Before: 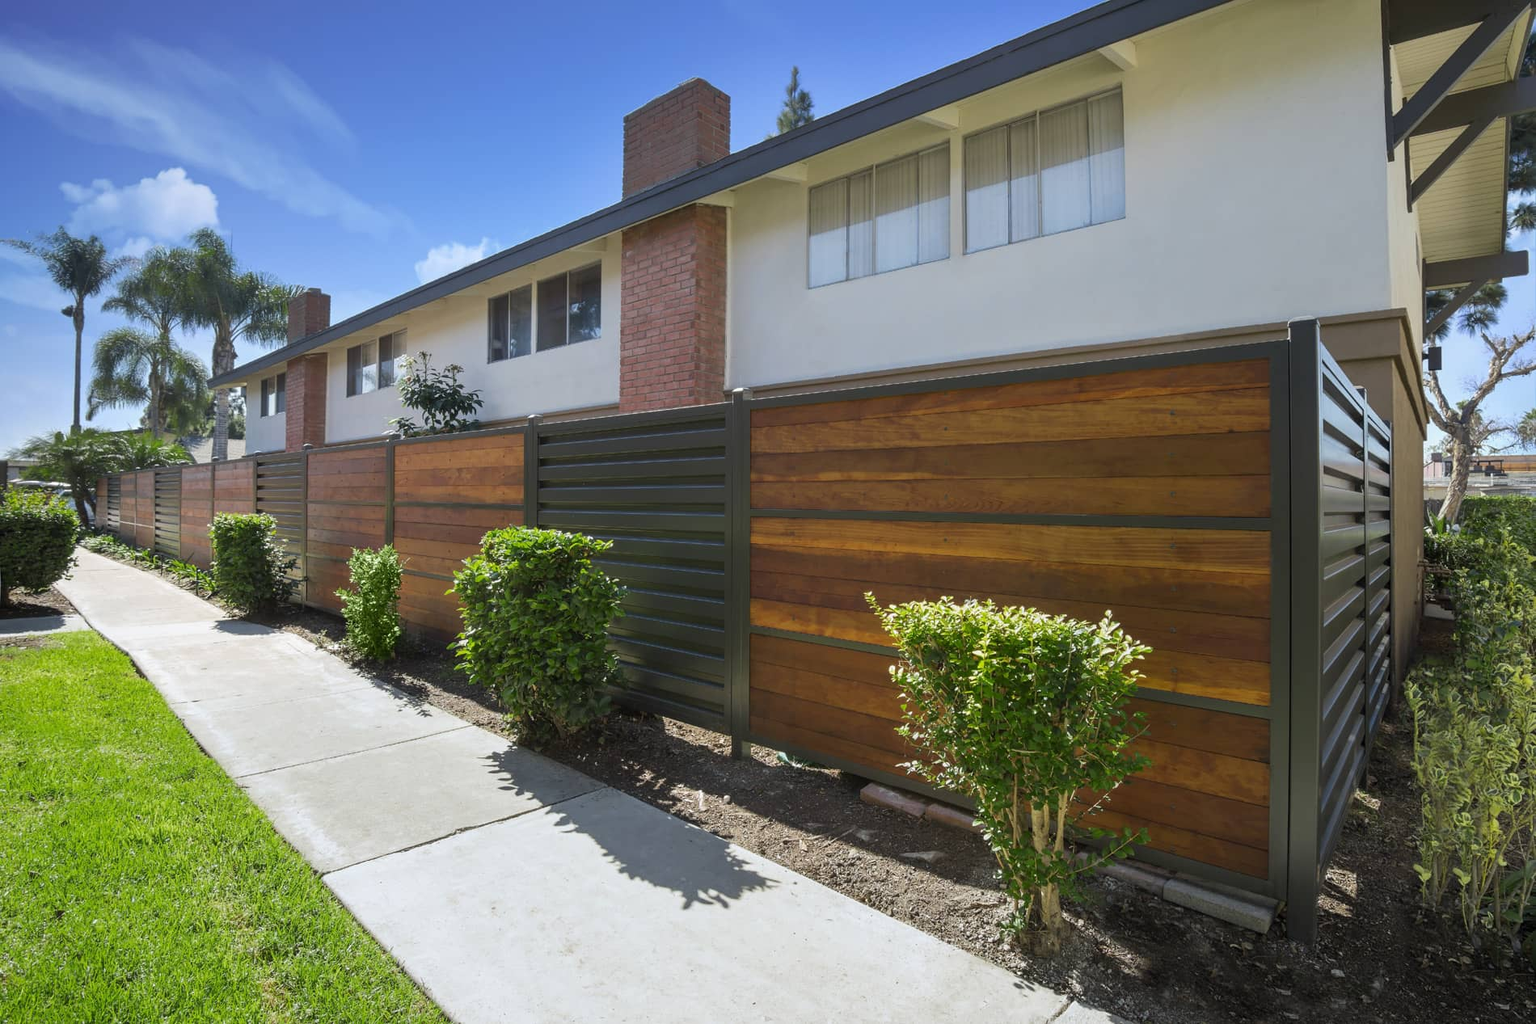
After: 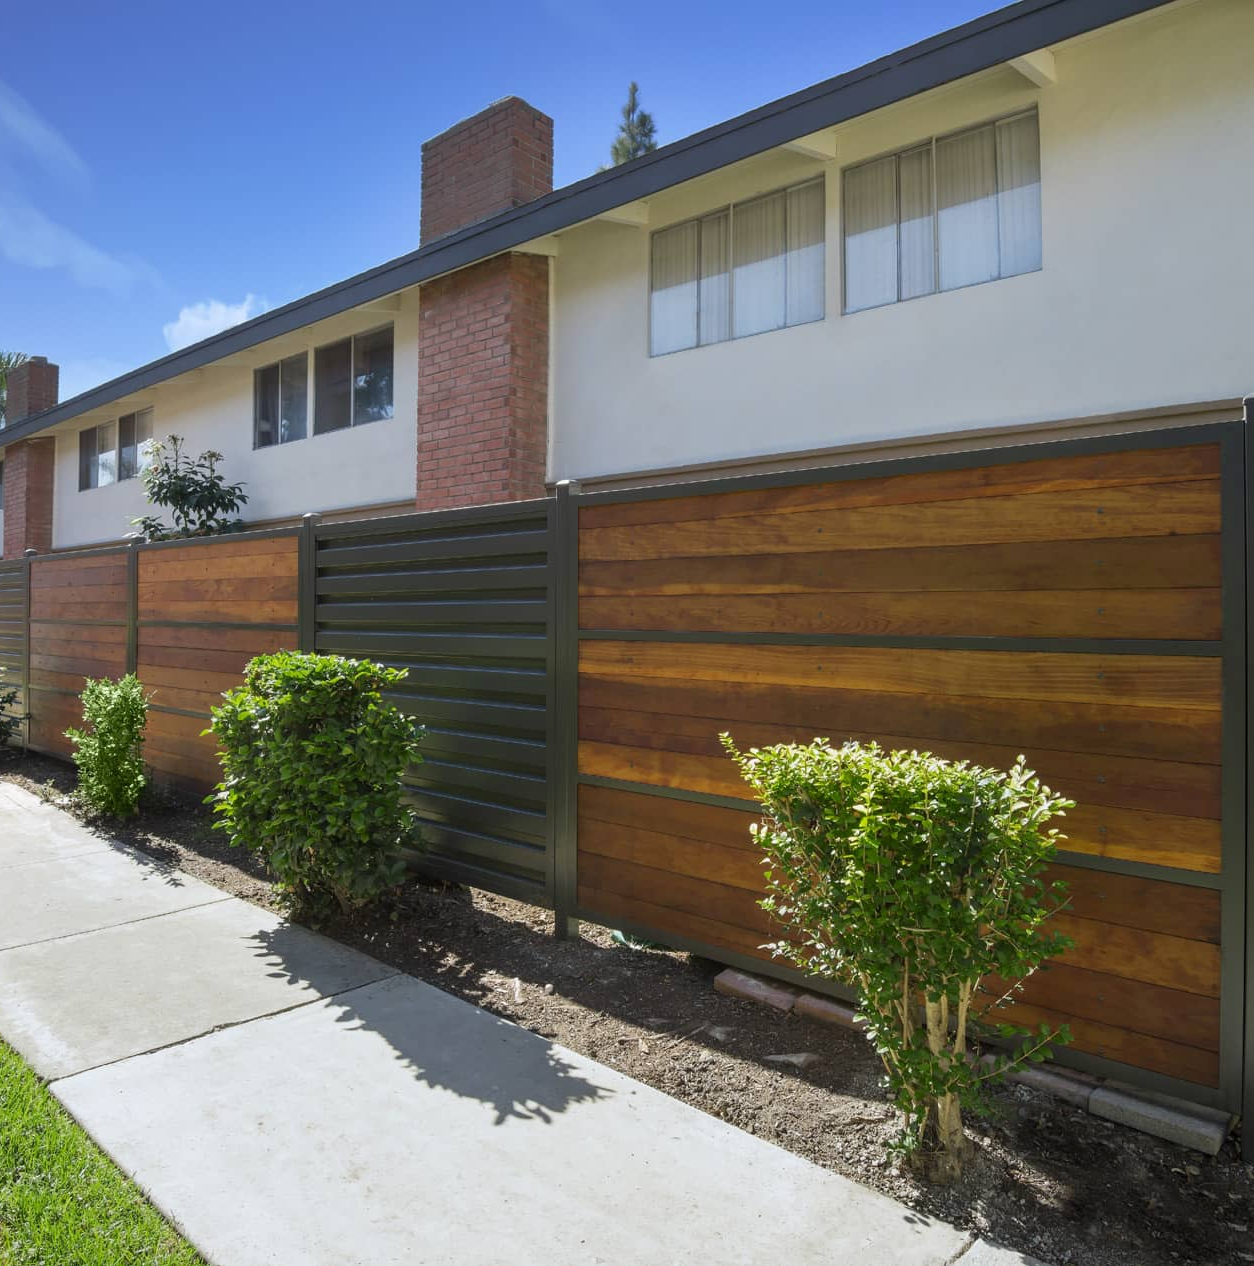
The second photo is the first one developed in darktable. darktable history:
exposure: black level correction 0.001, compensate highlight preservation false
crop and rotate: left 18.442%, right 15.508%
